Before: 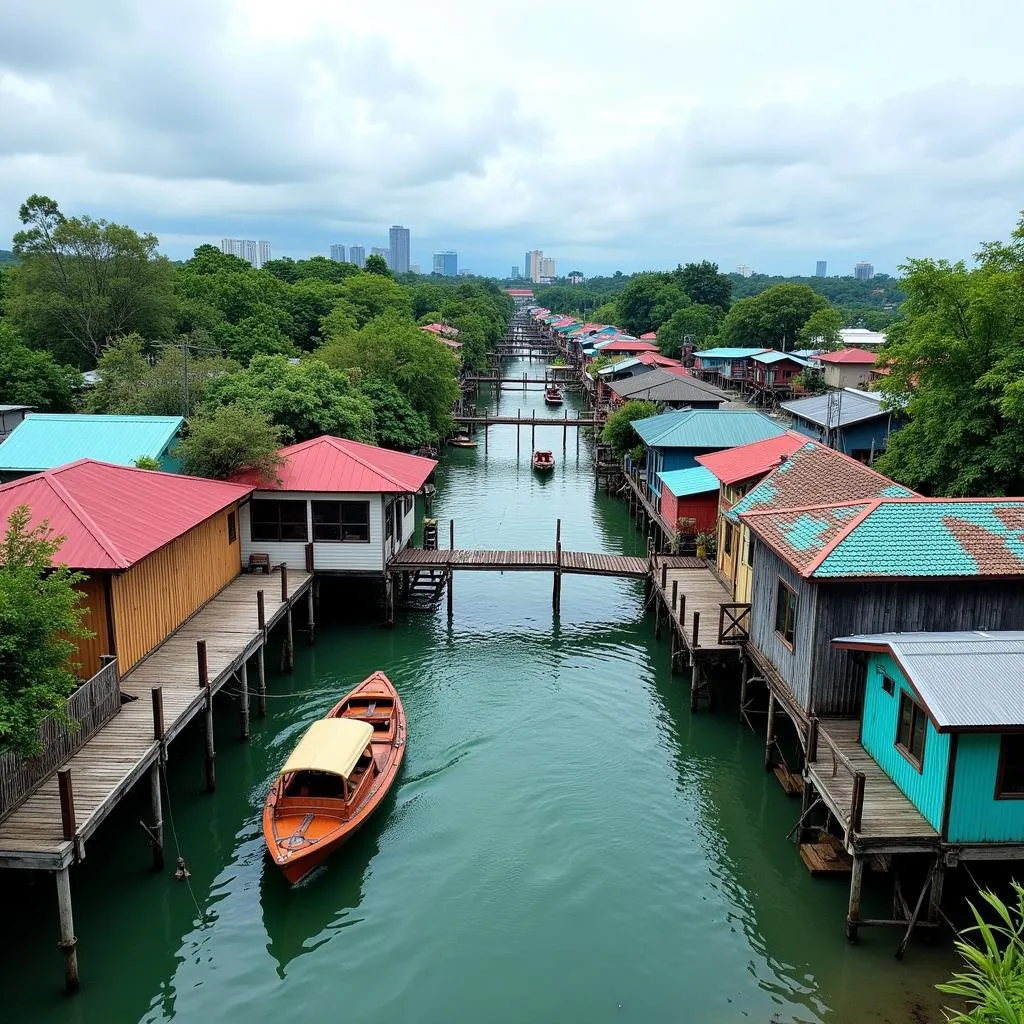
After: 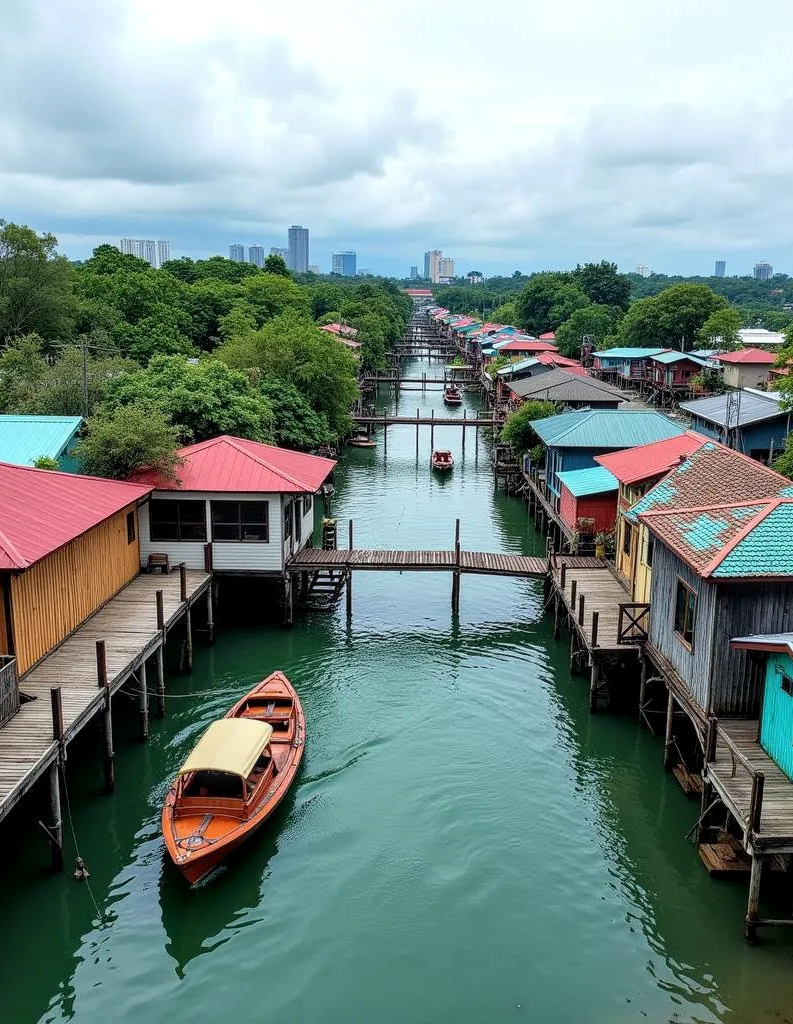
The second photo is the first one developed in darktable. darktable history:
crop: left 9.88%, right 12.664%
local contrast: detail 130%
